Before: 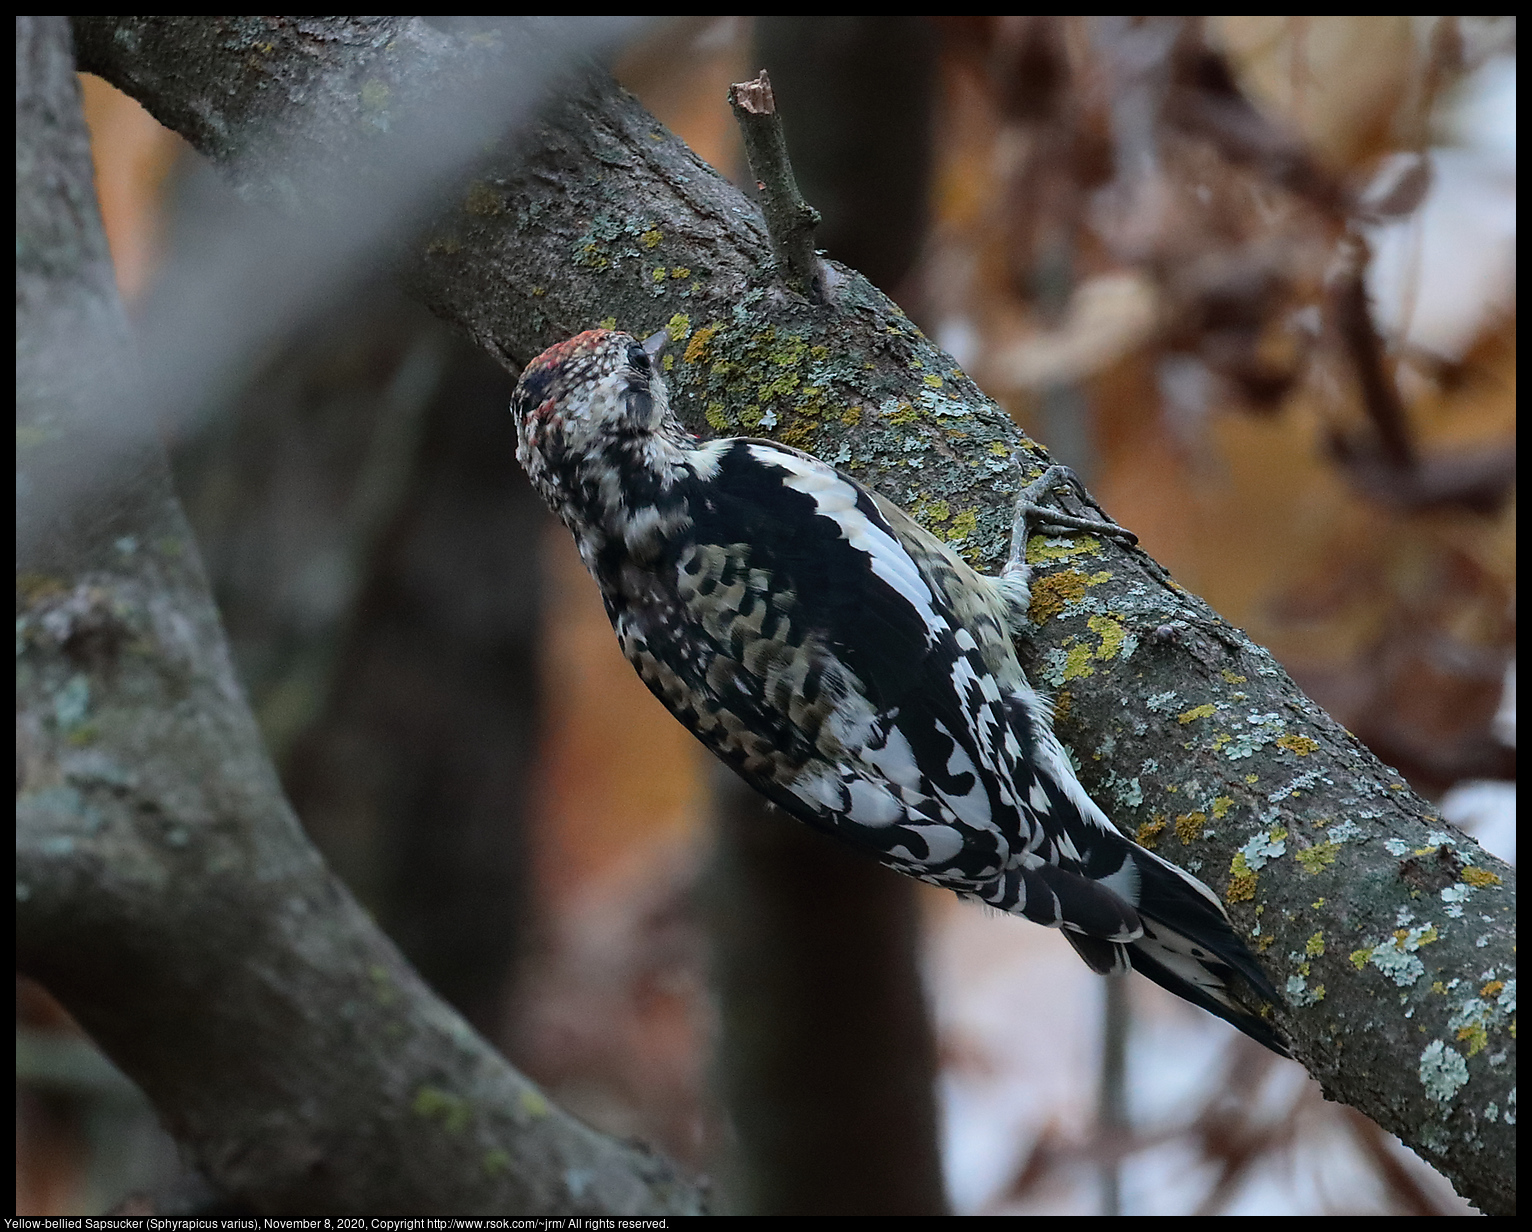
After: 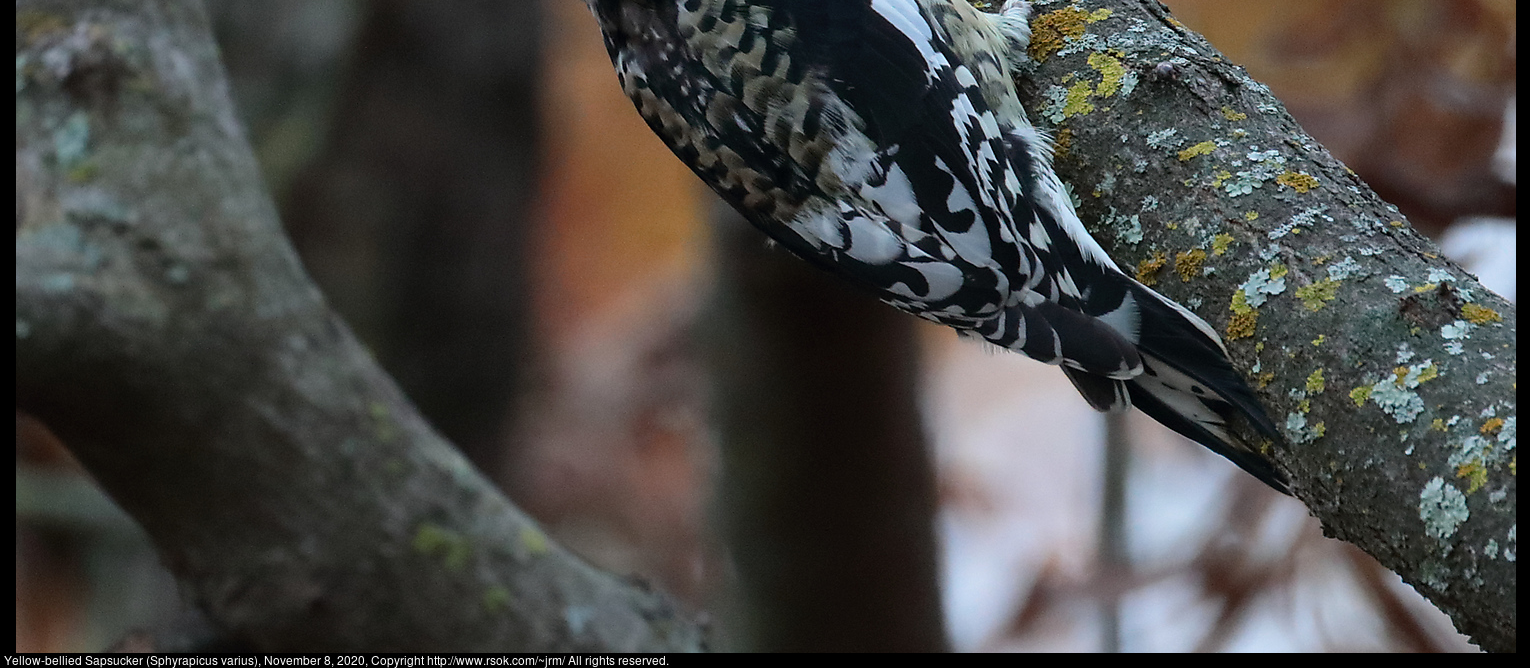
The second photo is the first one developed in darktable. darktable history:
crop and rotate: top 45.722%, right 0.095%
